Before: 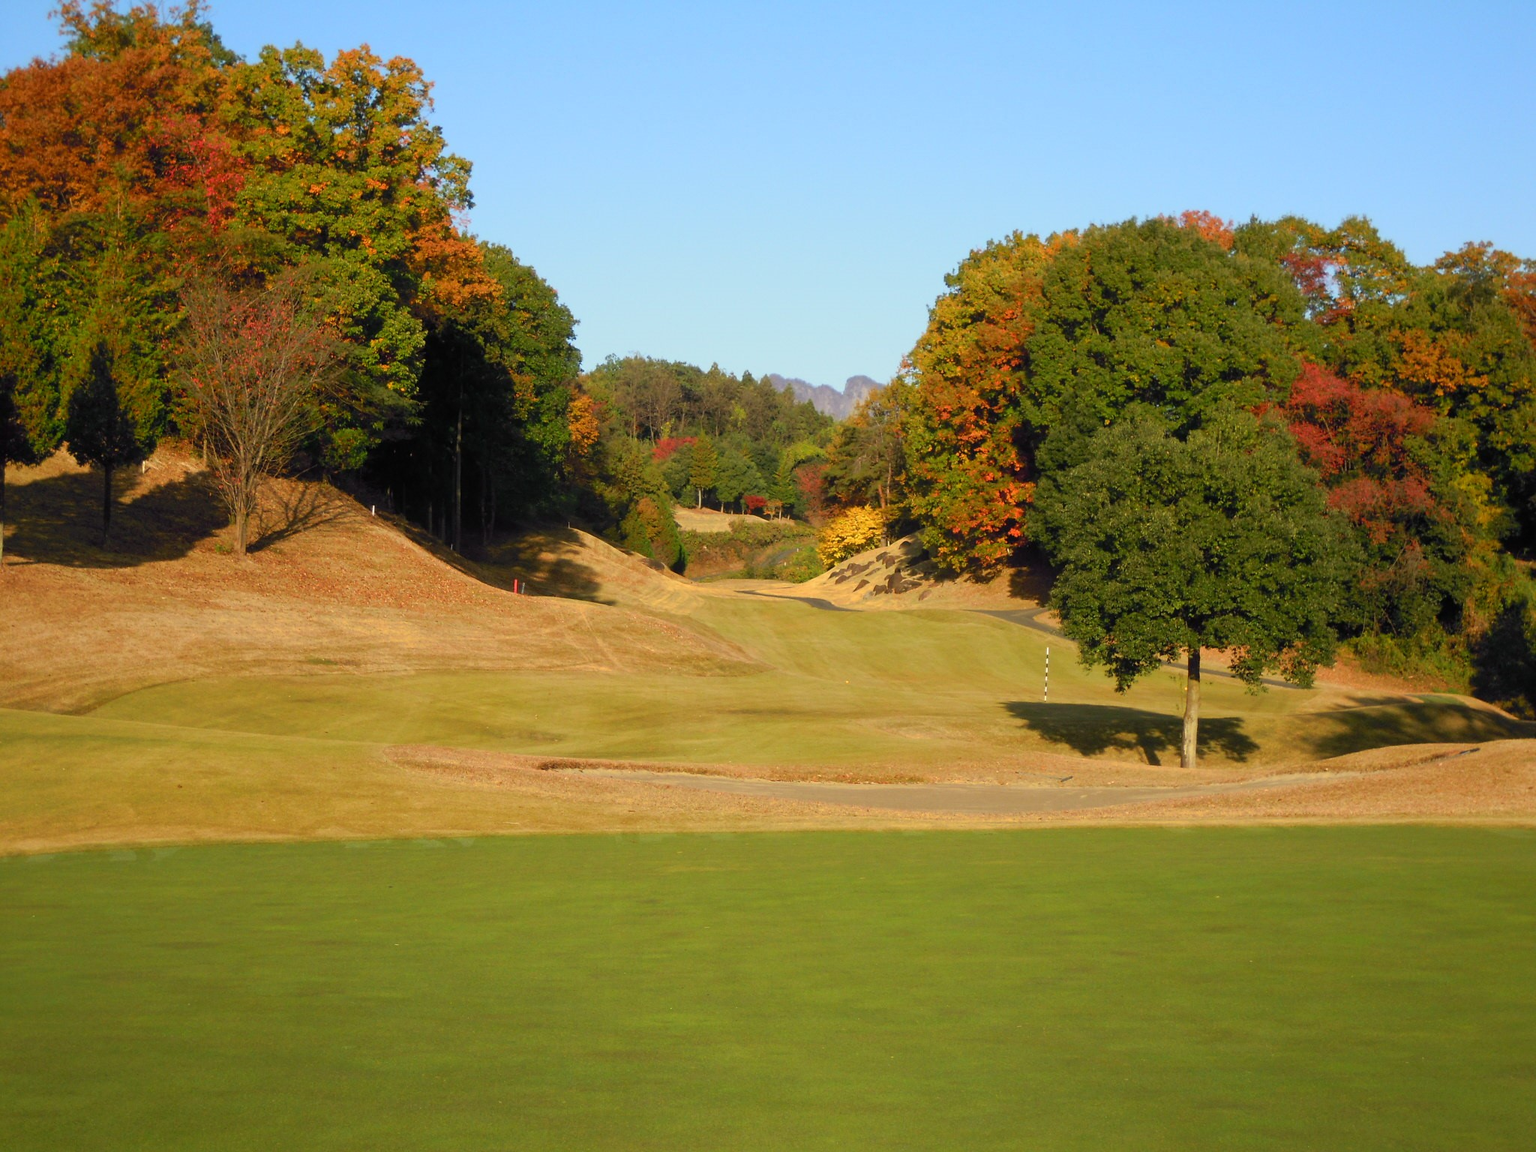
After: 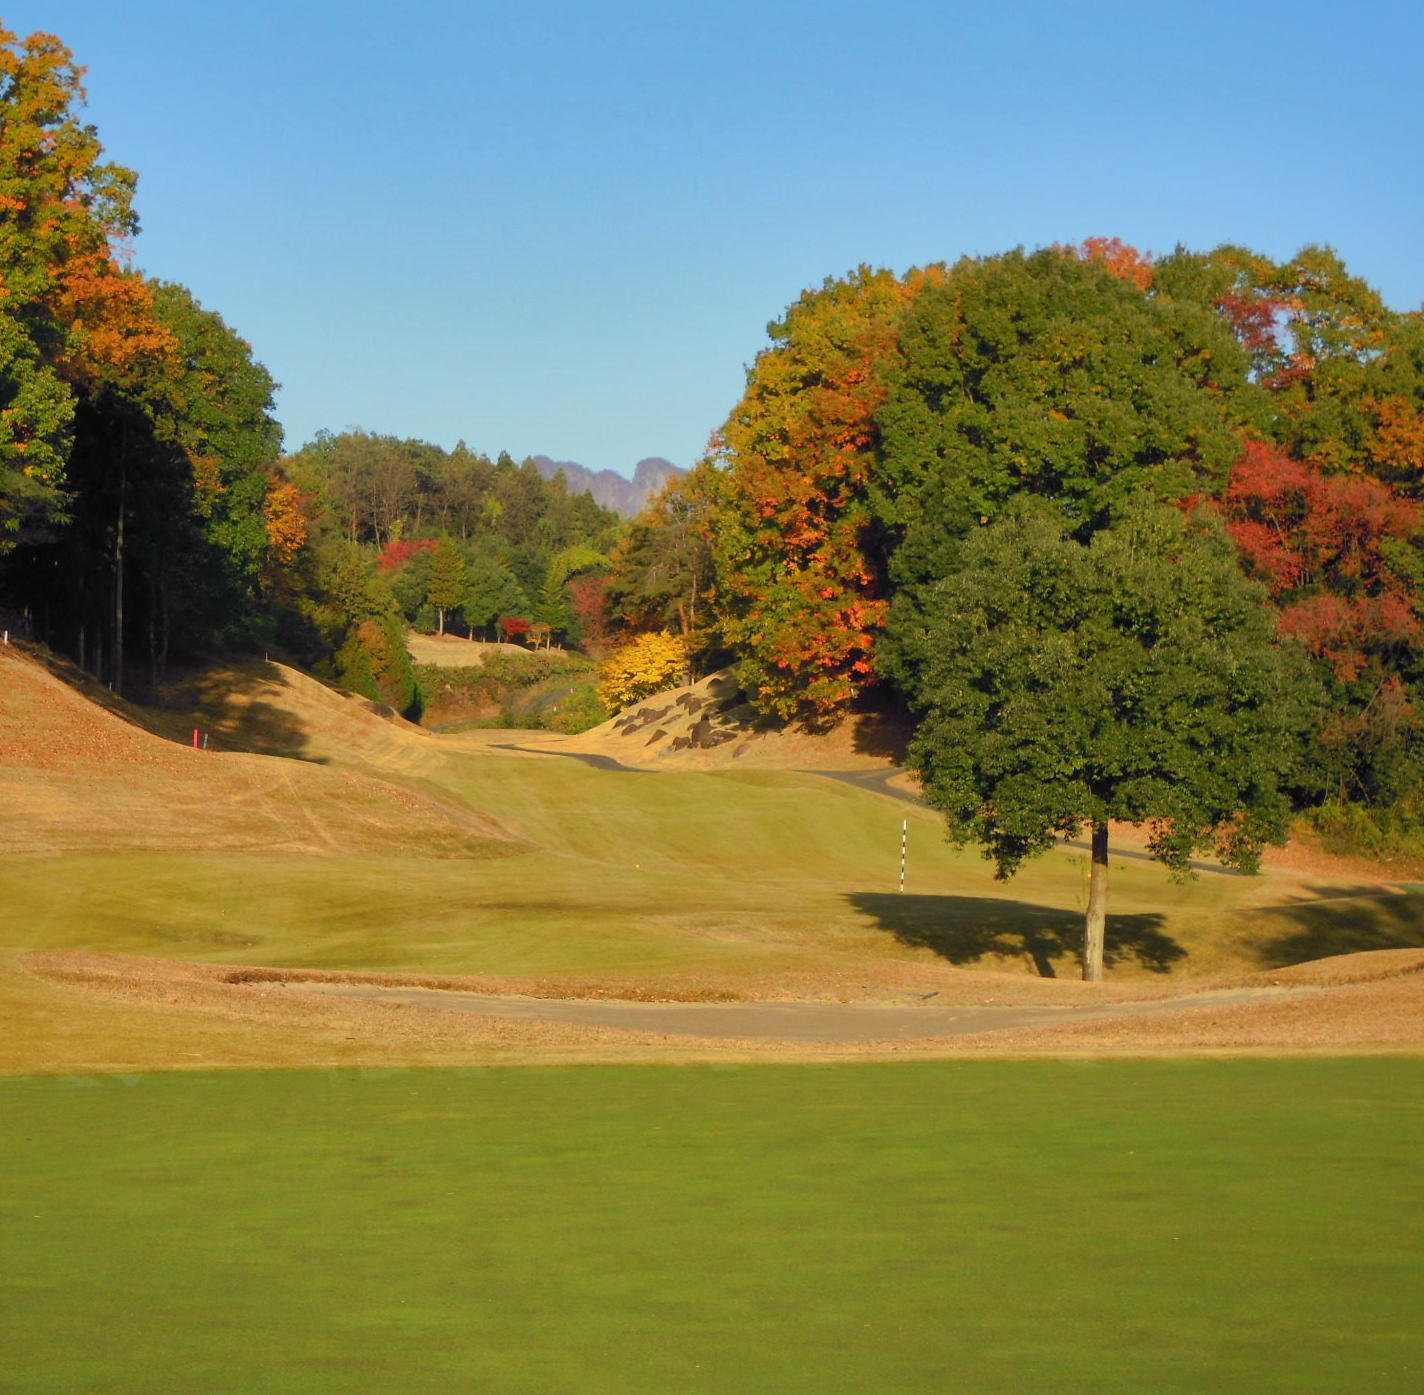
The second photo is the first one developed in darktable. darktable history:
crop and rotate: left 24.034%, top 2.838%, right 6.406%, bottom 6.299%
shadows and highlights: shadows 40, highlights -60
